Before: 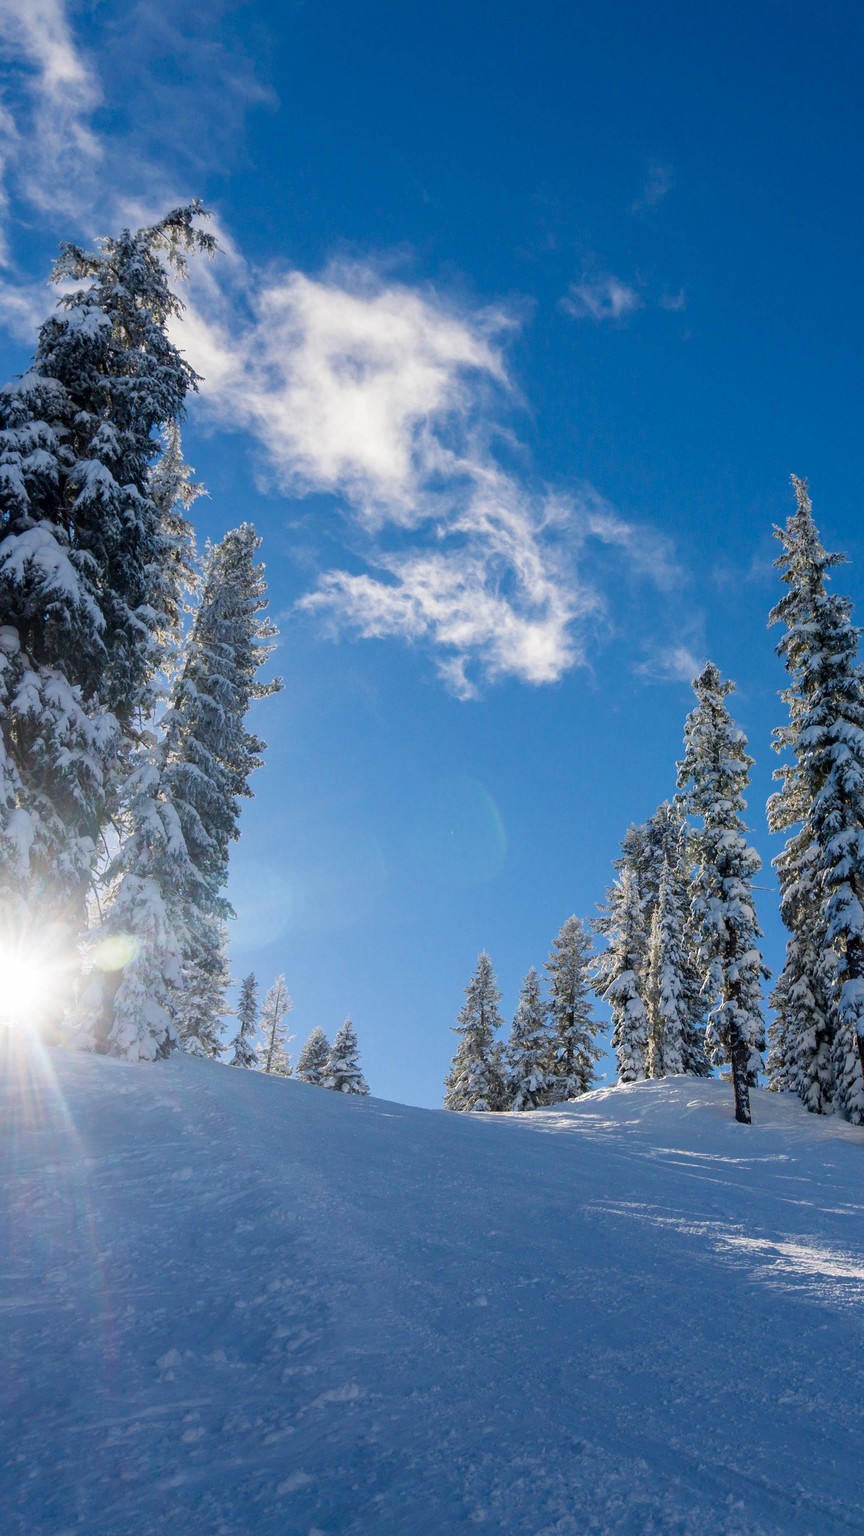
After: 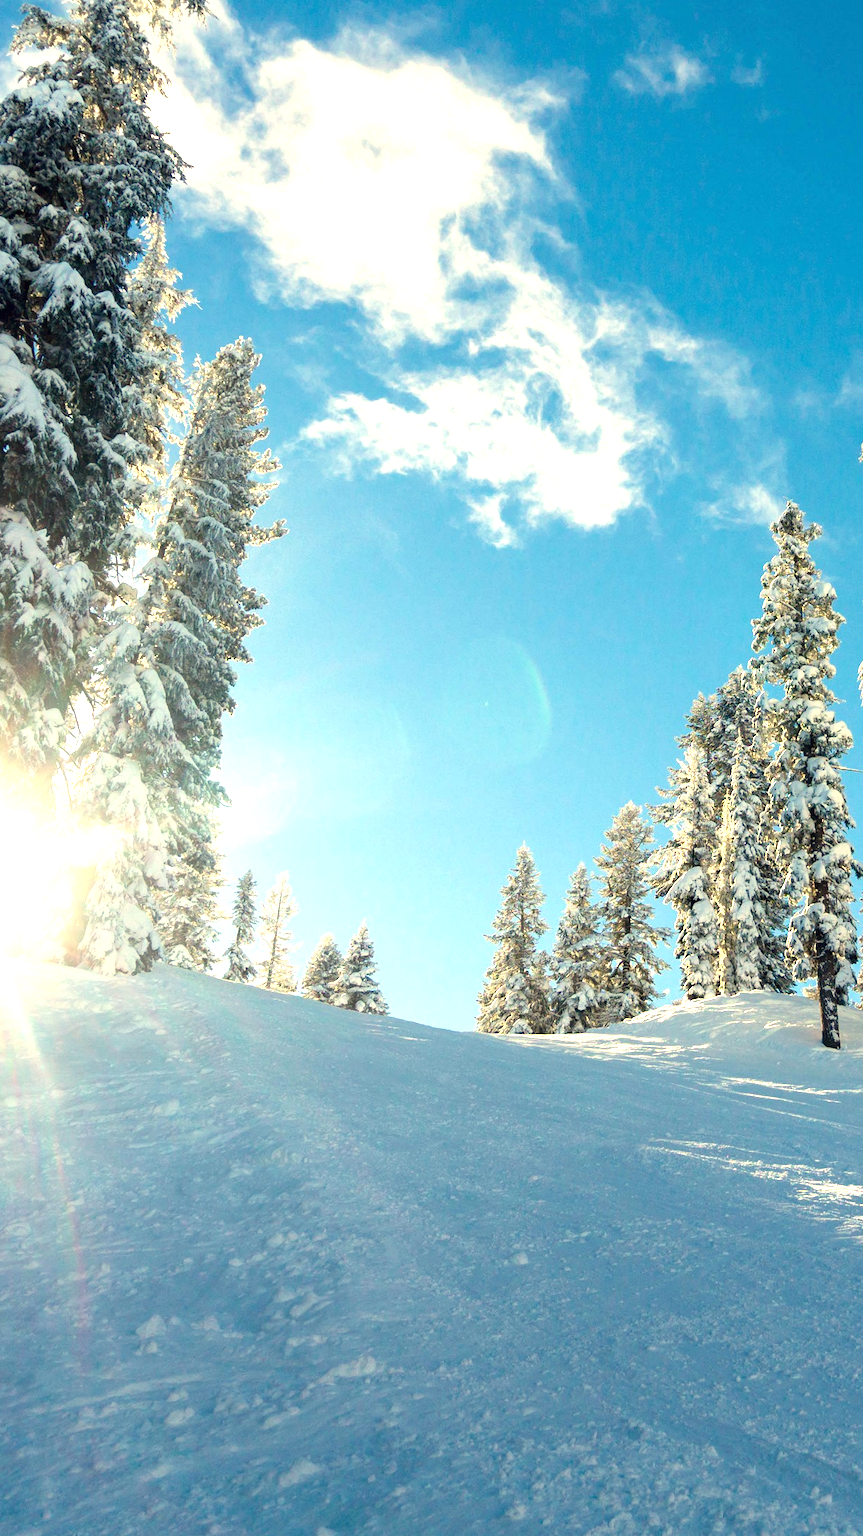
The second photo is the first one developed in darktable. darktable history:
white balance: red 1.08, blue 0.791
exposure: black level correction 0, exposure 1.388 EV, compensate exposure bias true, compensate highlight preservation false
crop and rotate: left 4.842%, top 15.51%, right 10.668%
